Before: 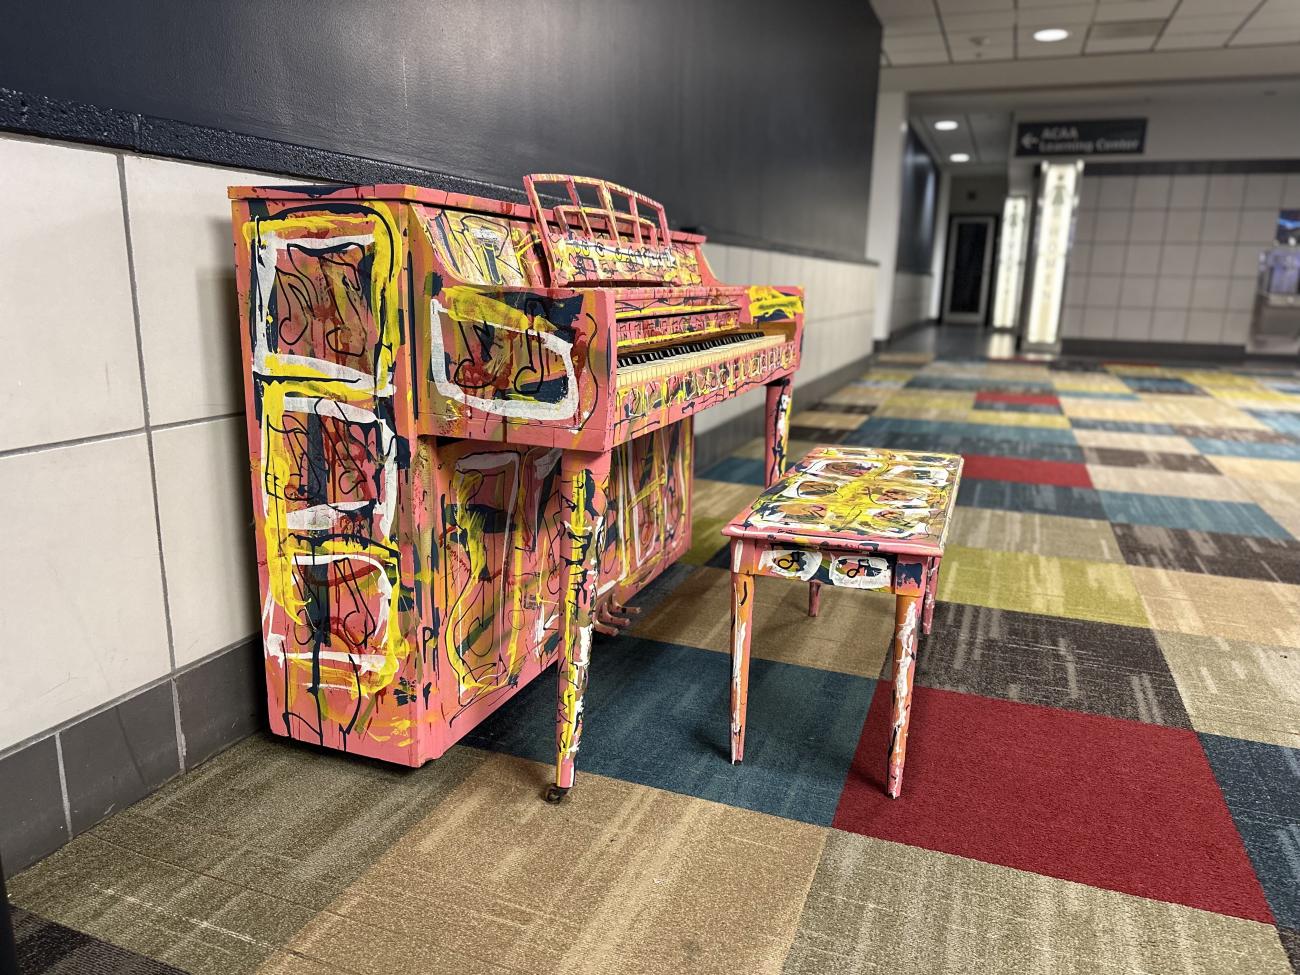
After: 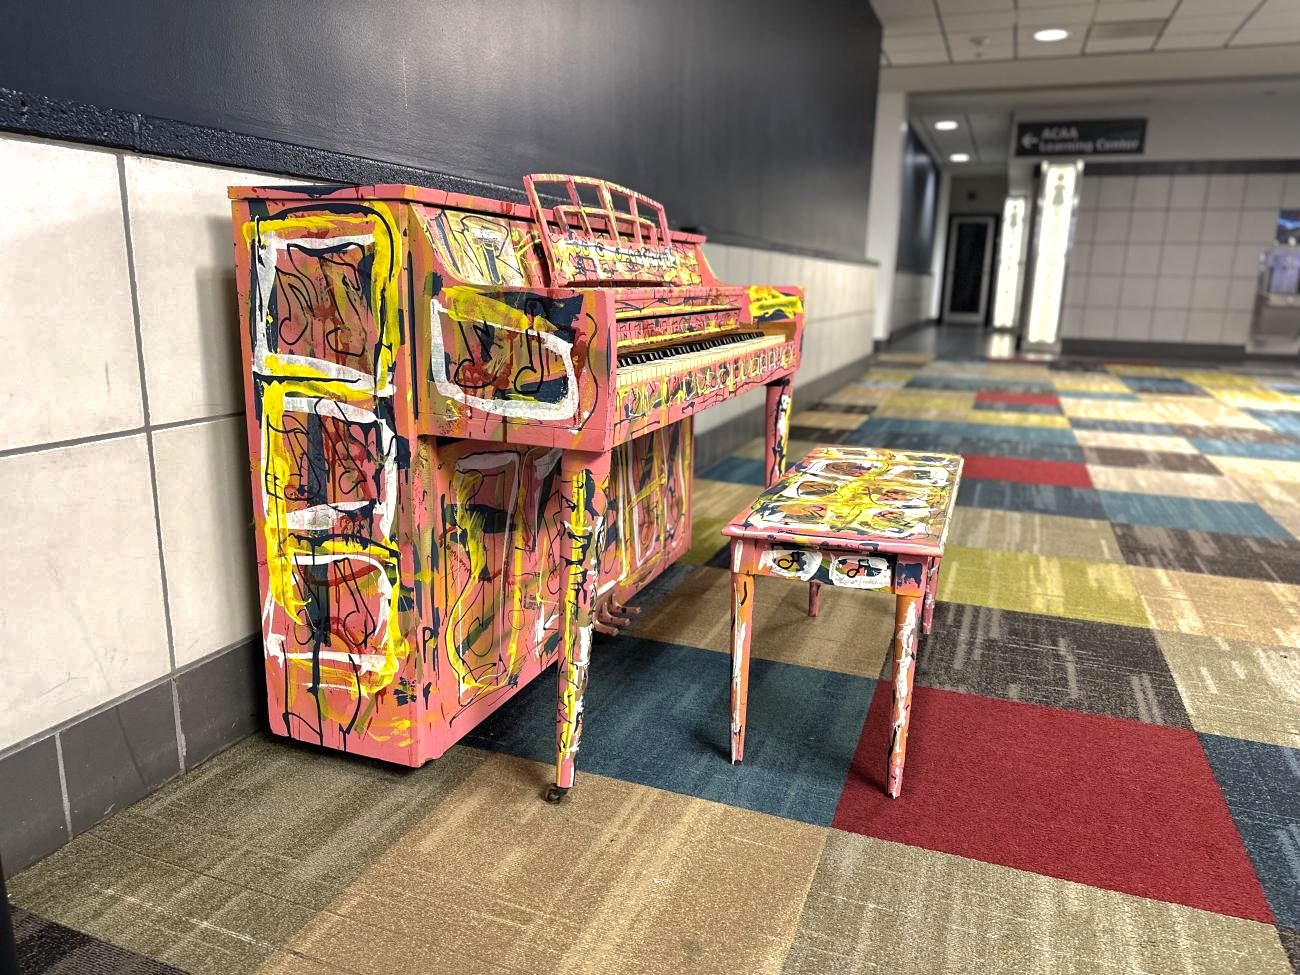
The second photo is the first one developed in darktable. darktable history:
shadows and highlights: shadows 39.27, highlights -60.07, highlights color adjustment 40.4%
tone equalizer: -8 EV -0.43 EV, -7 EV -0.423 EV, -6 EV -0.357 EV, -5 EV -0.214 EV, -3 EV 0.207 EV, -2 EV 0.332 EV, -1 EV 0.398 EV, +0 EV 0.425 EV
